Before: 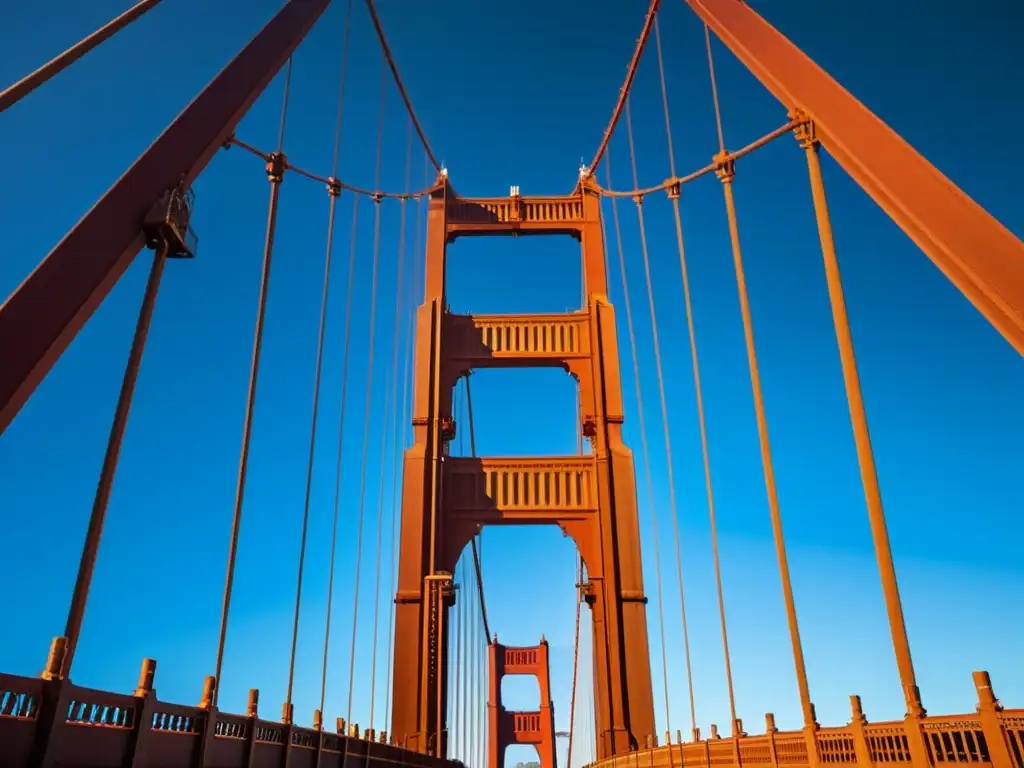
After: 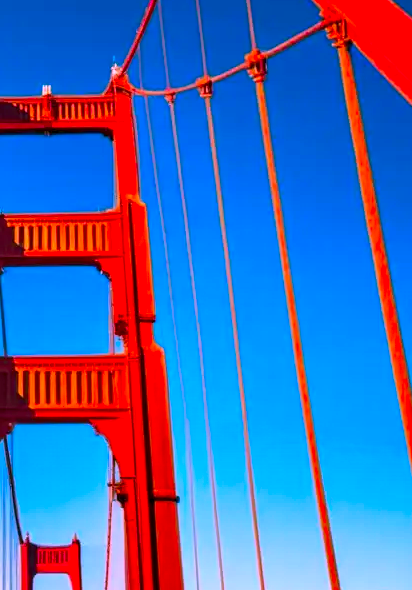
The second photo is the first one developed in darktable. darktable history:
local contrast: on, module defaults
crop: left 45.704%, top 13.242%, right 13.981%, bottom 9.823%
color correction: highlights a* 19.08, highlights b* -12.22, saturation 1.69
exposure: compensate exposure bias true, compensate highlight preservation false
